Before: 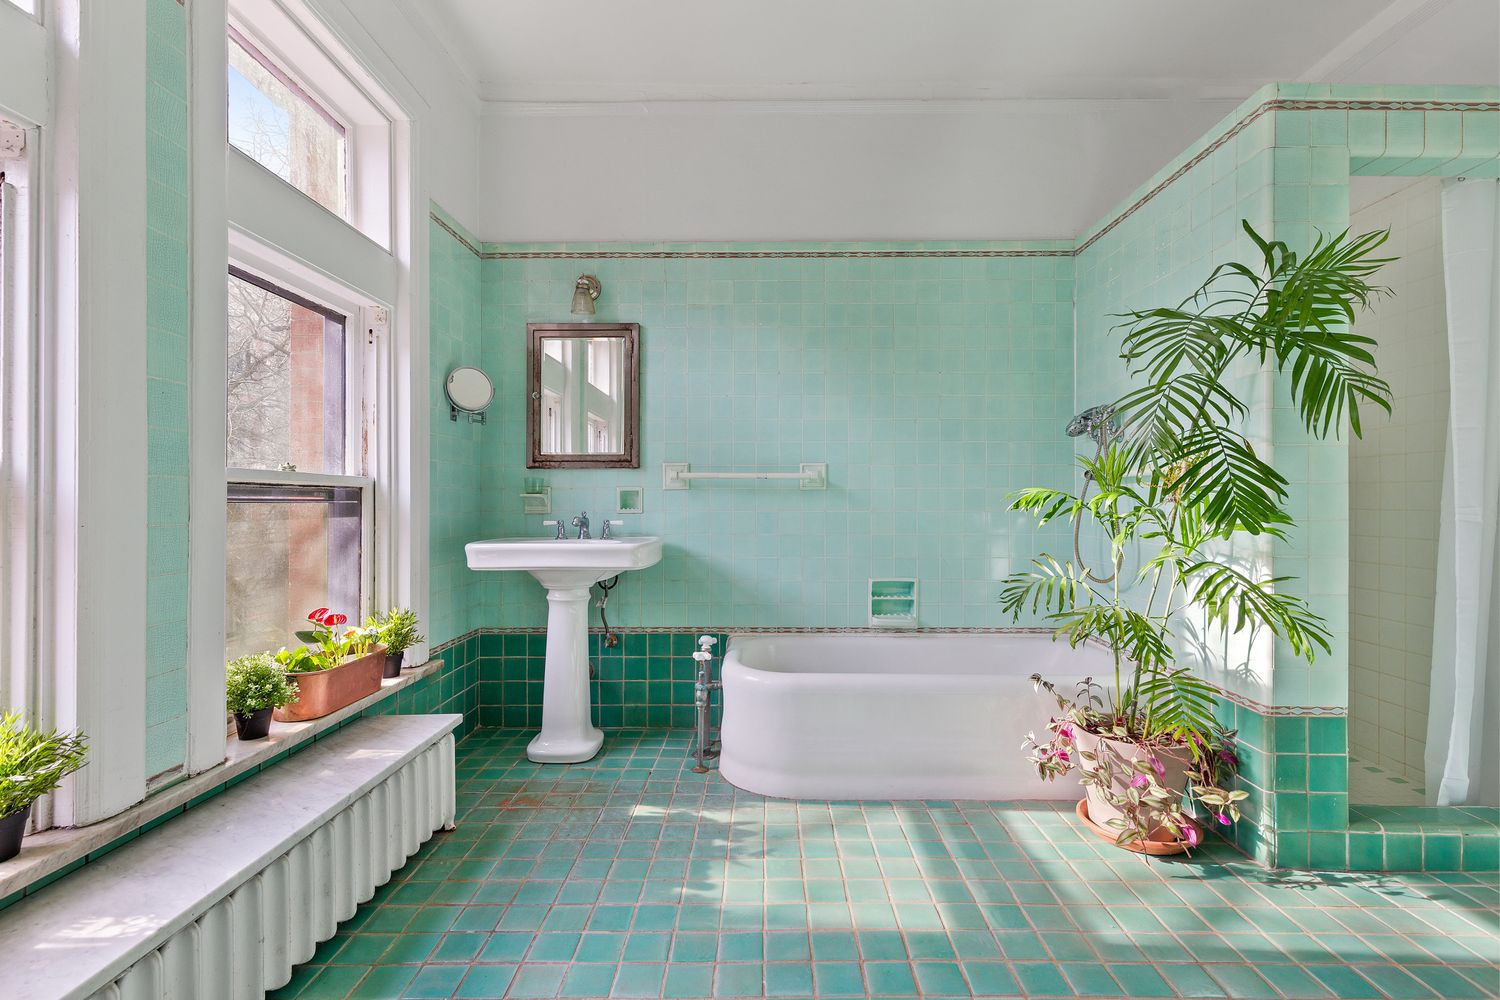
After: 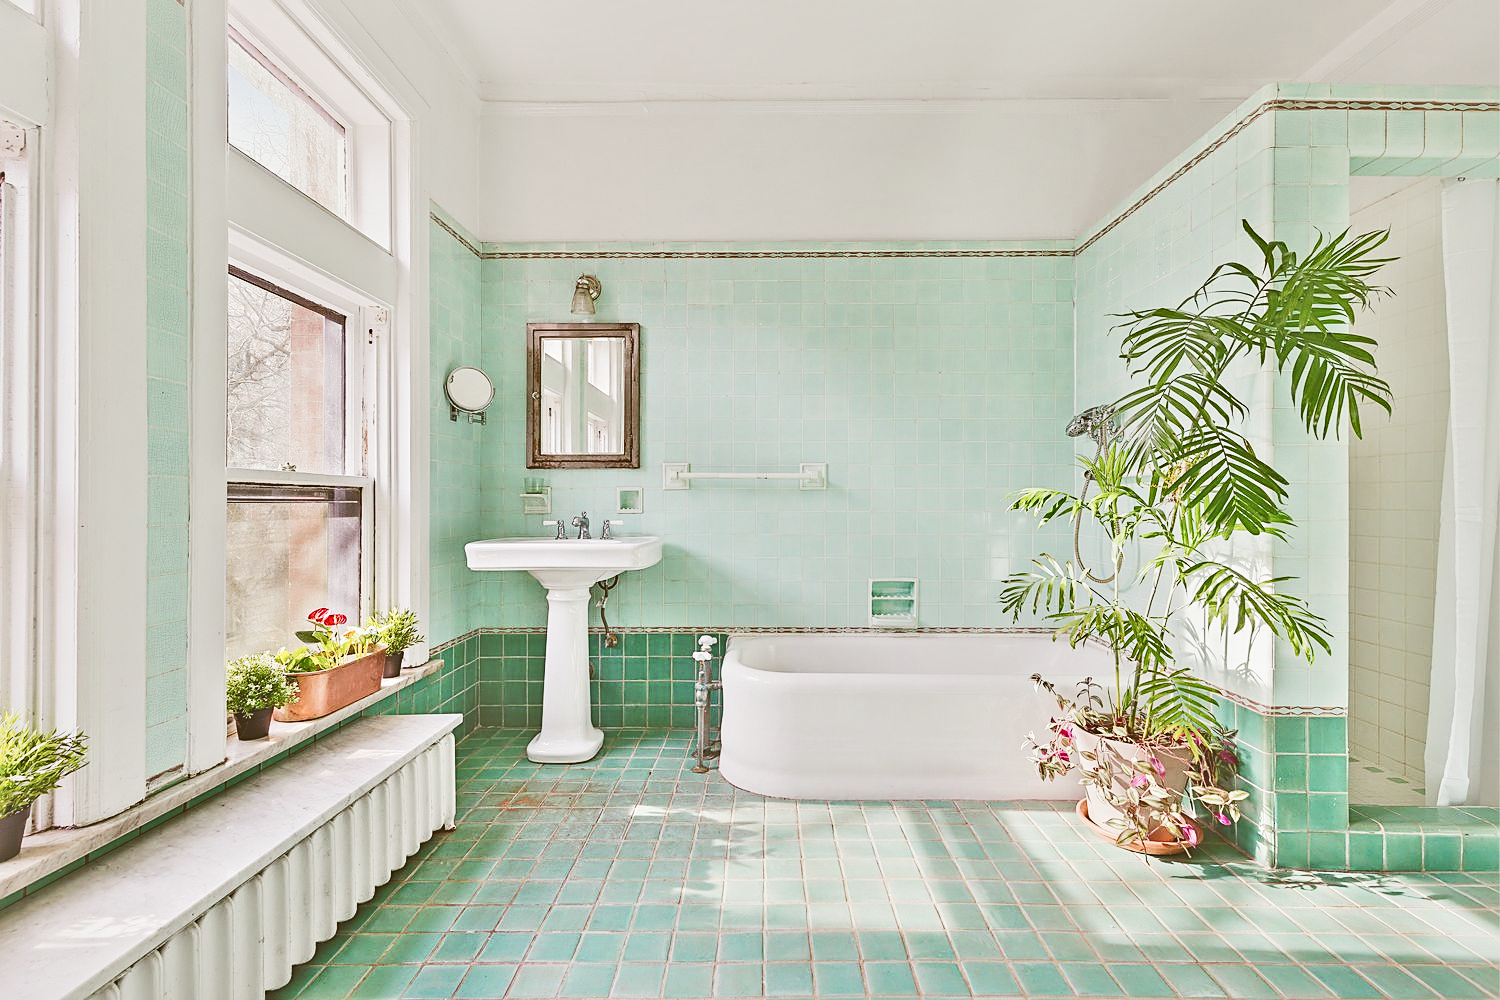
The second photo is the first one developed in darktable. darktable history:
exposure: black level correction -0.042, exposure 0.06 EV, compensate highlight preservation false
filmic rgb: black relative exposure -5.03 EV, white relative exposure 3.17 EV, hardness 3.45, contrast 1.194, highlights saturation mix -29.18%
tone equalizer: -7 EV 0.157 EV, -6 EV 0.564 EV, -5 EV 1.17 EV, -4 EV 1.34 EV, -3 EV 1.18 EV, -2 EV 0.6 EV, -1 EV 0.151 EV
local contrast: mode bilateral grid, contrast 26, coarseness 60, detail 152%, midtone range 0.2
tone curve: curves: ch0 [(0, 0.03) (0.113, 0.087) (0.207, 0.184) (0.515, 0.612) (0.712, 0.793) (1, 0.946)]; ch1 [(0, 0) (0.172, 0.123) (0.317, 0.279) (0.414, 0.382) (0.476, 0.479) (0.505, 0.498) (0.534, 0.534) (0.621, 0.65) (0.709, 0.764) (1, 1)]; ch2 [(0, 0) (0.411, 0.424) (0.505, 0.505) (0.521, 0.524) (0.537, 0.57) (0.65, 0.699) (1, 1)], preserve colors none
sharpen: on, module defaults
color correction: highlights a* -0.488, highlights b* 0.165, shadows a* 4.93, shadows b* 20.47
